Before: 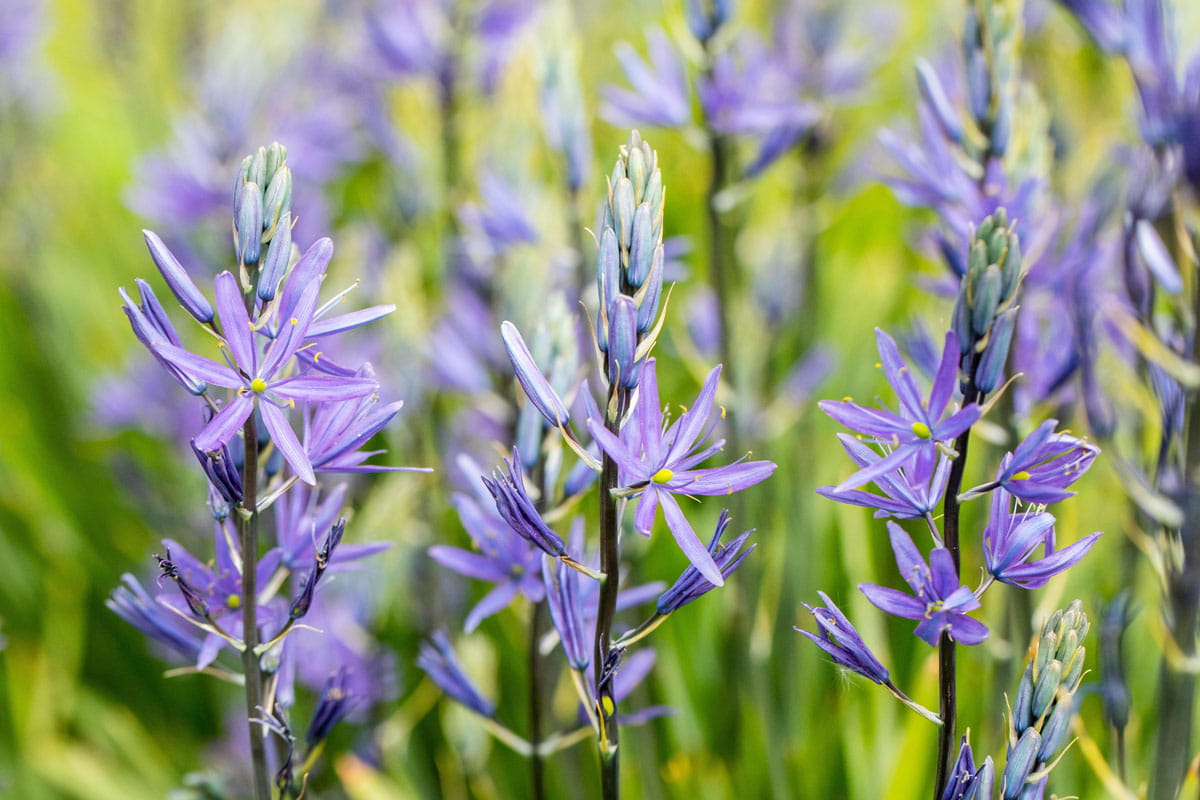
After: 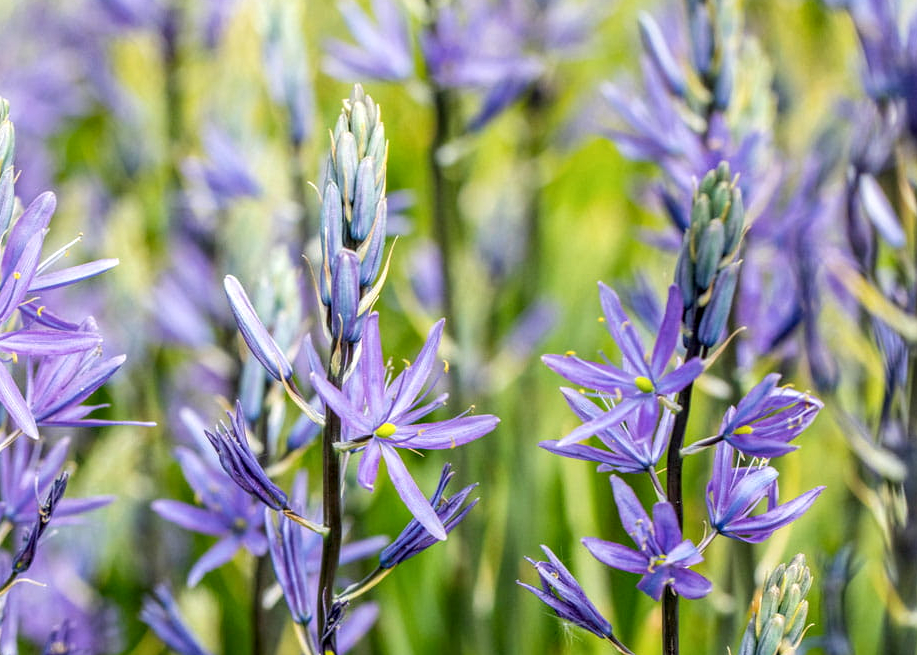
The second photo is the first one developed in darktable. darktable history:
crop: left 23.095%, top 5.827%, bottom 11.854%
local contrast: detail 130%
